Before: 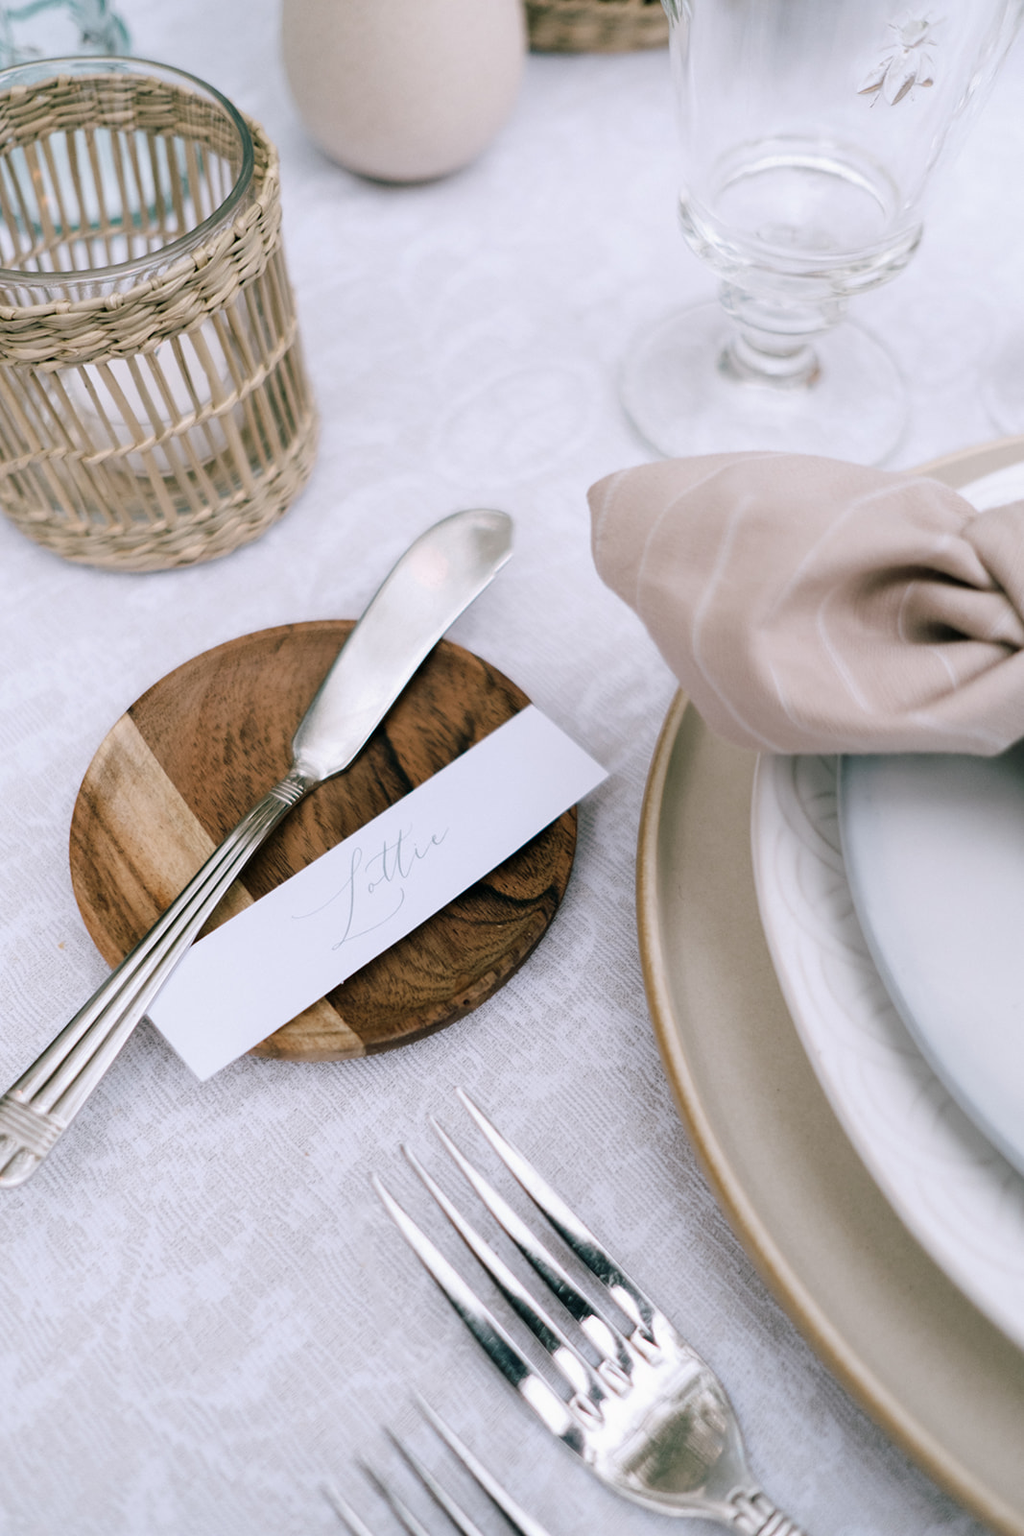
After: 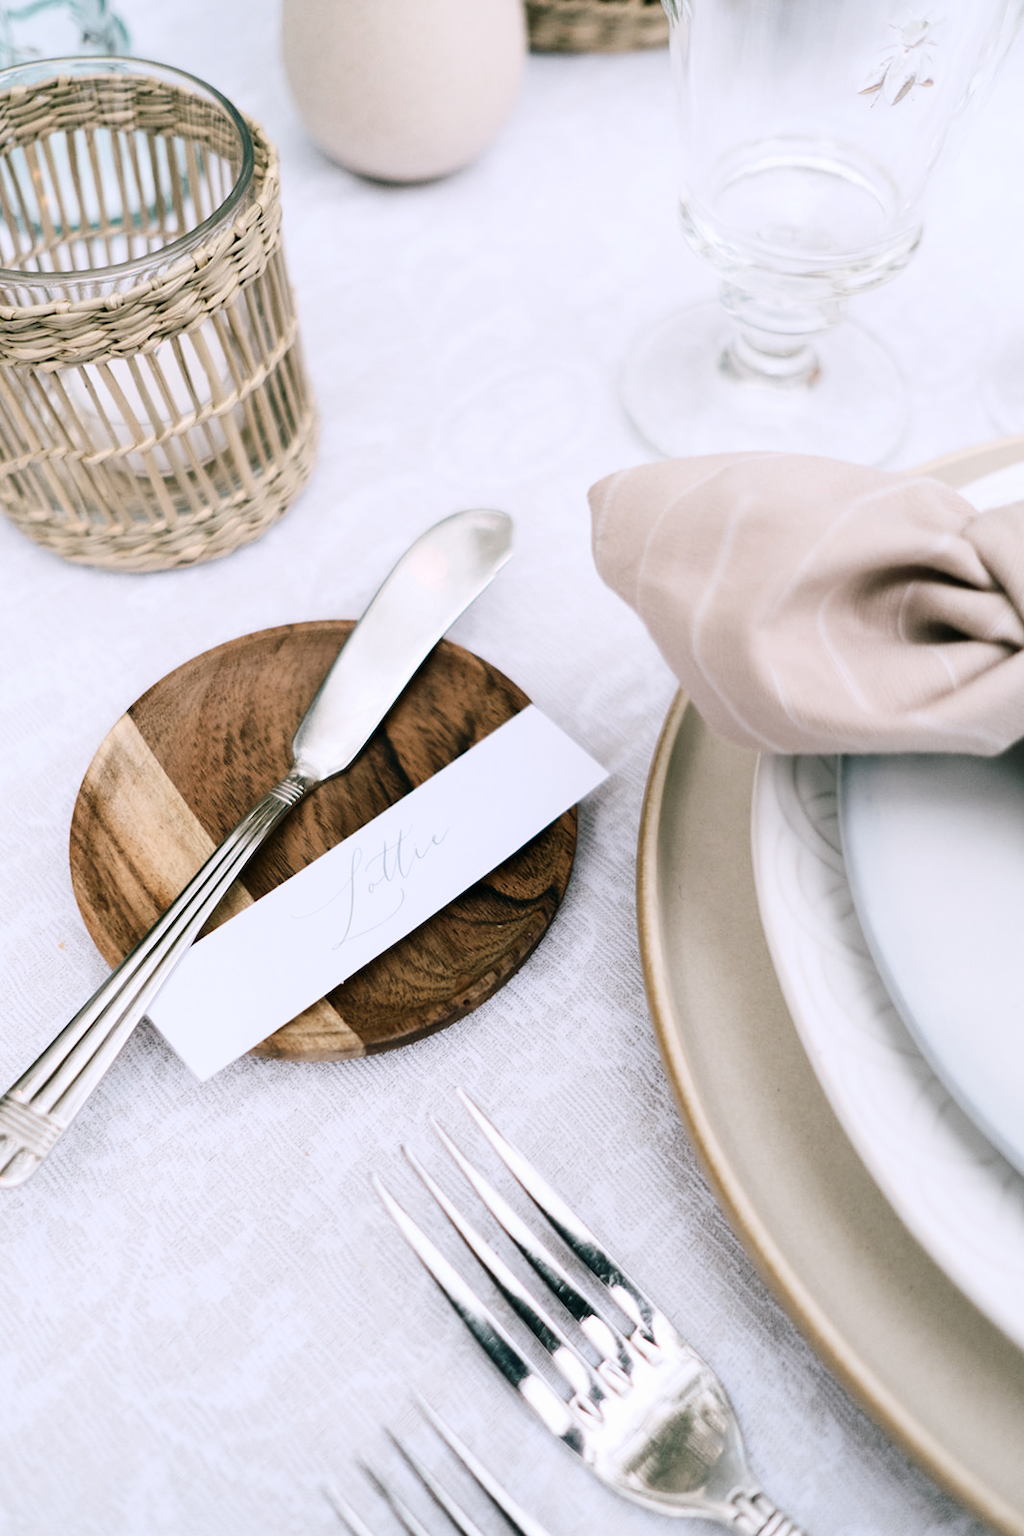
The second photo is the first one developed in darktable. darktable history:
contrast brightness saturation: contrast 0.24, brightness 0.093
